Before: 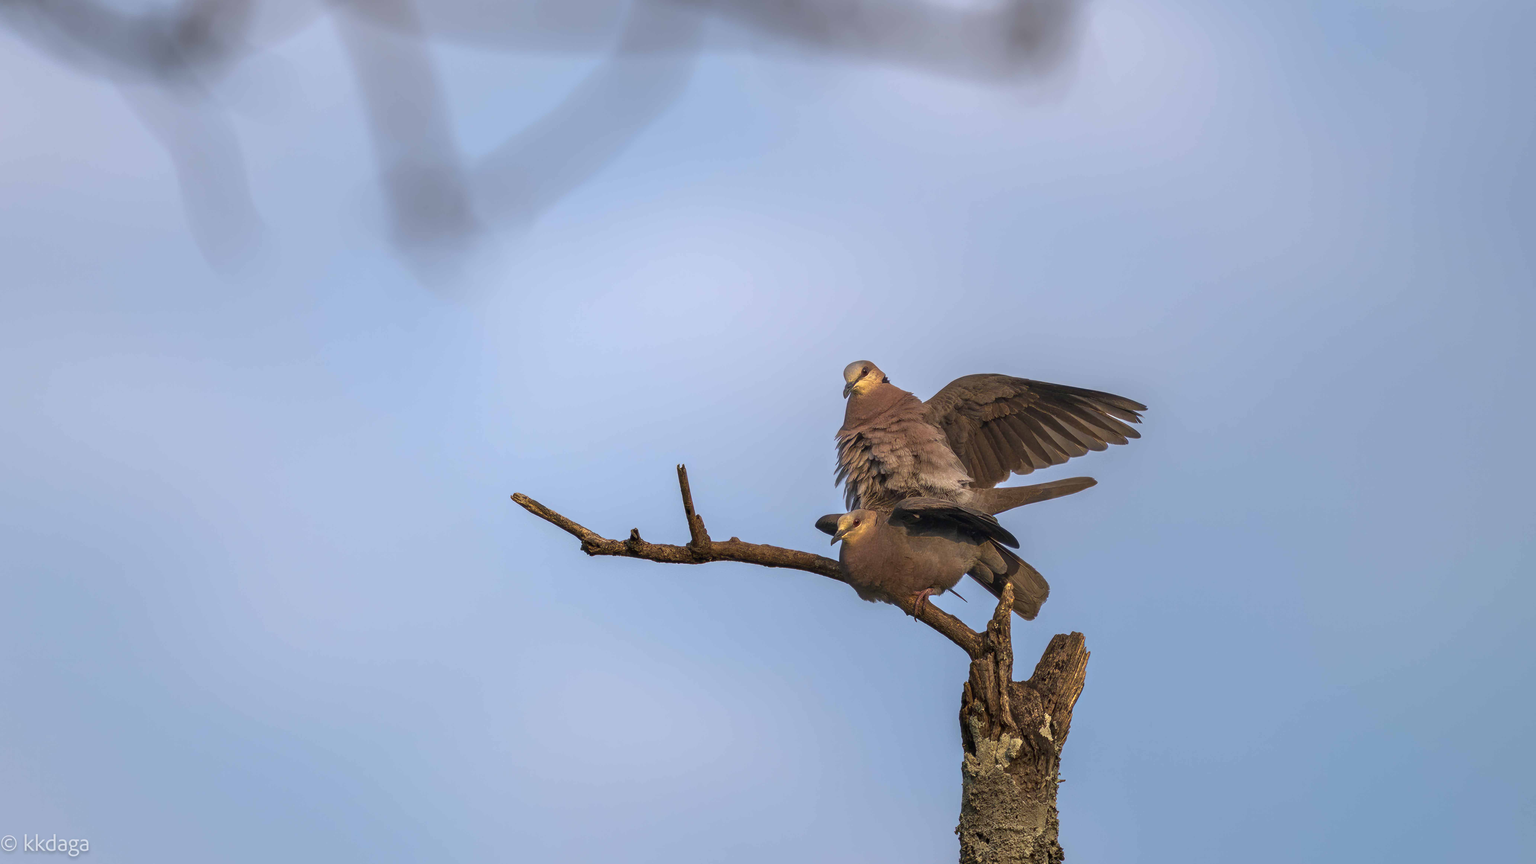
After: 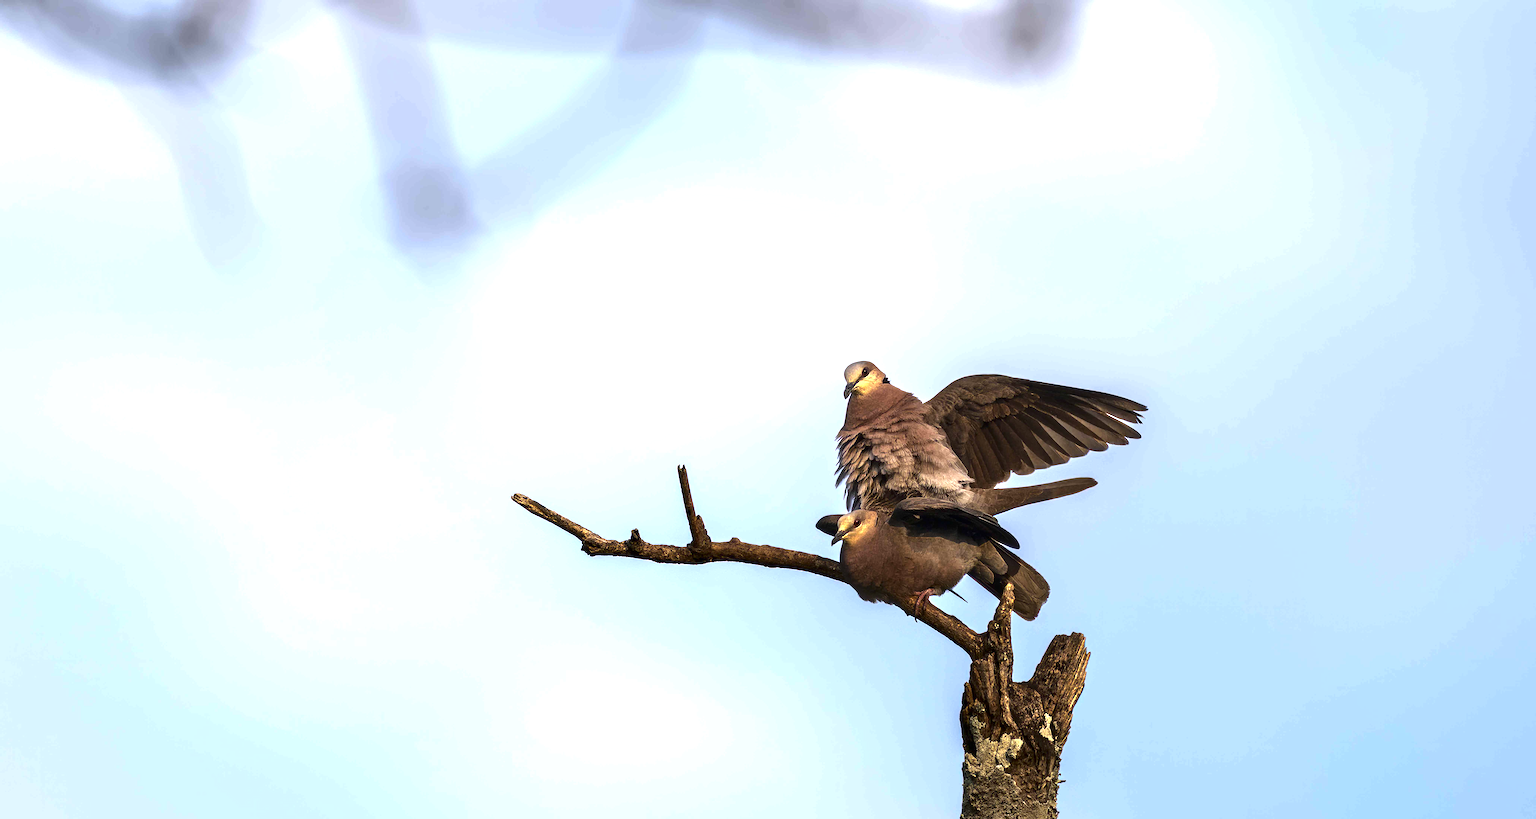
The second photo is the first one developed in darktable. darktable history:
crop and rotate: top 0.006%, bottom 5.156%
exposure: black level correction 0, exposure 0.499 EV, compensate highlight preservation false
tone equalizer: -8 EV -0.721 EV, -7 EV -0.703 EV, -6 EV -0.585 EV, -5 EV -0.409 EV, -3 EV 0.397 EV, -2 EV 0.6 EV, -1 EV 0.699 EV, +0 EV 0.767 EV, edges refinement/feathering 500, mask exposure compensation -1.57 EV, preserve details no
contrast brightness saturation: contrast 0.069, brightness -0.135, saturation 0.054
